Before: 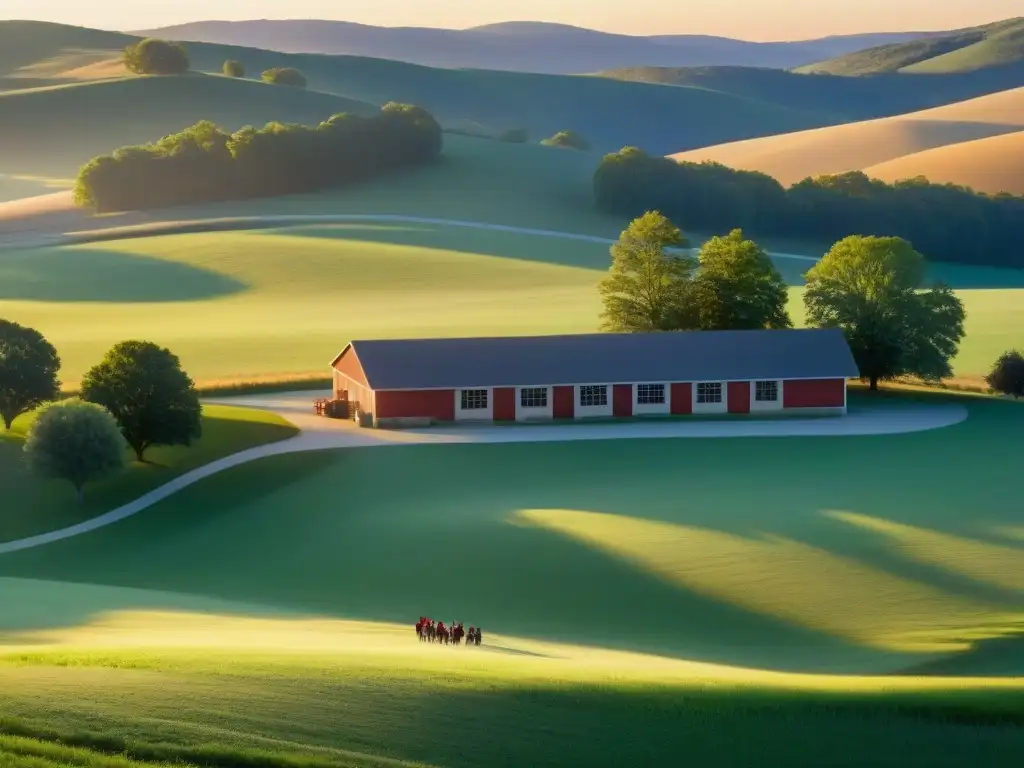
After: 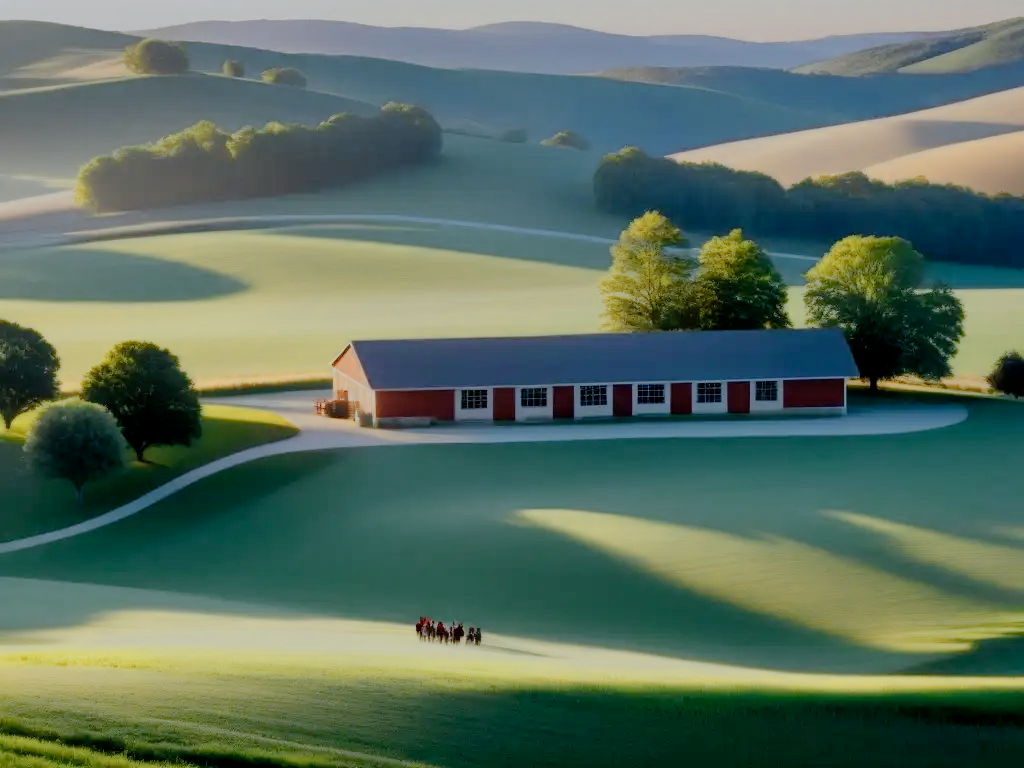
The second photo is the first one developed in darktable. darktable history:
contrast brightness saturation: saturation -0.05
white balance: red 0.926, green 1.003, blue 1.133
color zones: curves: ch0 [(0.018, 0.548) (0.224, 0.64) (0.425, 0.447) (0.675, 0.575) (0.732, 0.579)]; ch1 [(0.066, 0.487) (0.25, 0.5) (0.404, 0.43) (0.75, 0.421) (0.956, 0.421)]; ch2 [(0.044, 0.561) (0.215, 0.465) (0.399, 0.544) (0.465, 0.548) (0.614, 0.447) (0.724, 0.43) (0.882, 0.623) (0.956, 0.632)]
filmic rgb: middle gray luminance 18%, black relative exposure -7.5 EV, white relative exposure 8.5 EV, threshold 6 EV, target black luminance 0%, hardness 2.23, latitude 18.37%, contrast 0.878, highlights saturation mix 5%, shadows ↔ highlights balance 10.15%, add noise in highlights 0, preserve chrominance no, color science v3 (2019), use custom middle-gray values true, iterations of high-quality reconstruction 0, contrast in highlights soft, enable highlight reconstruction true
